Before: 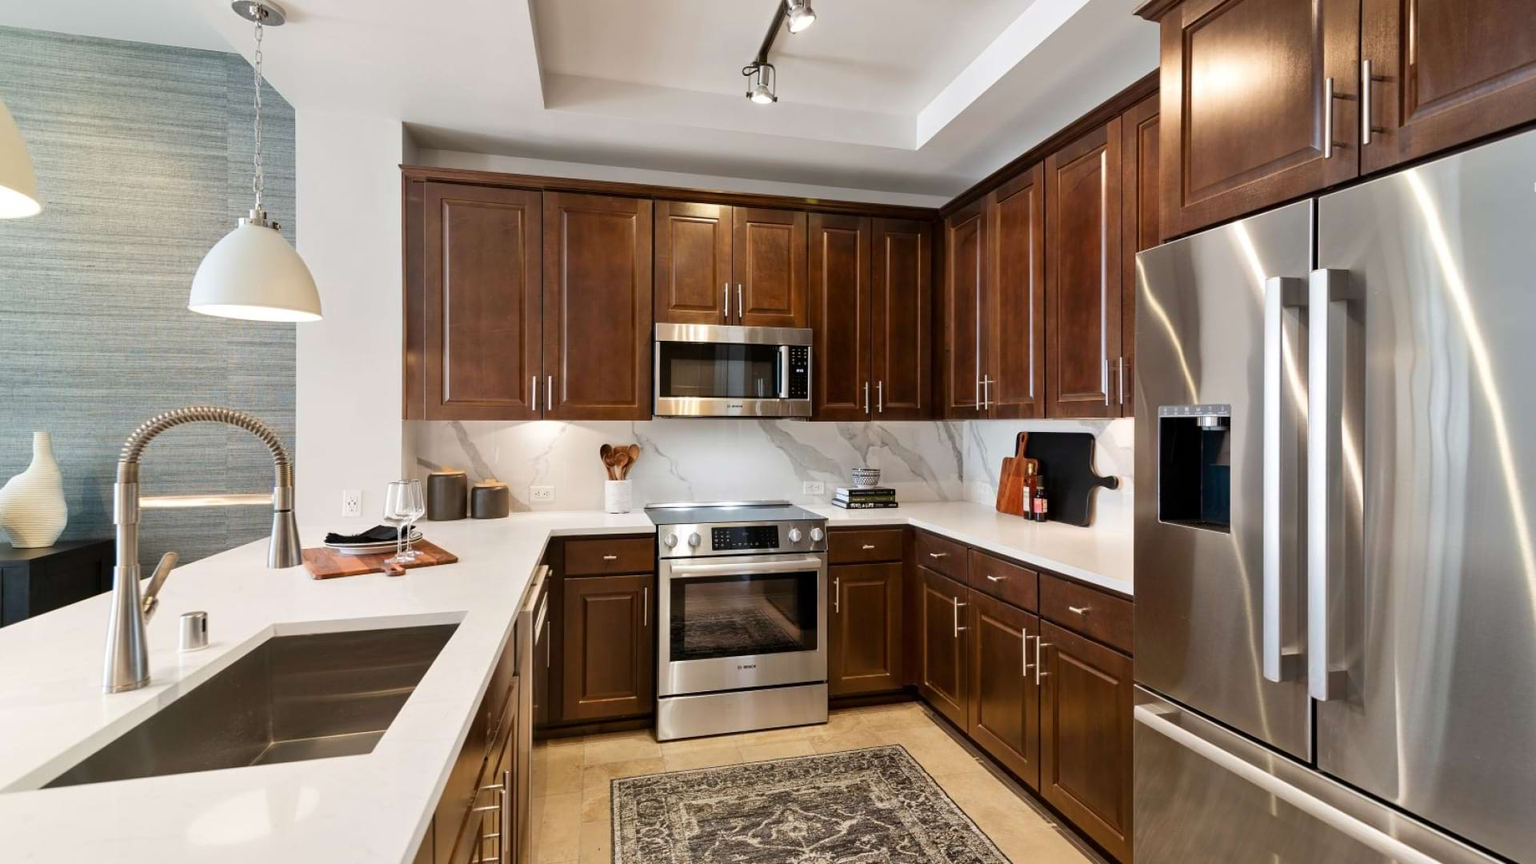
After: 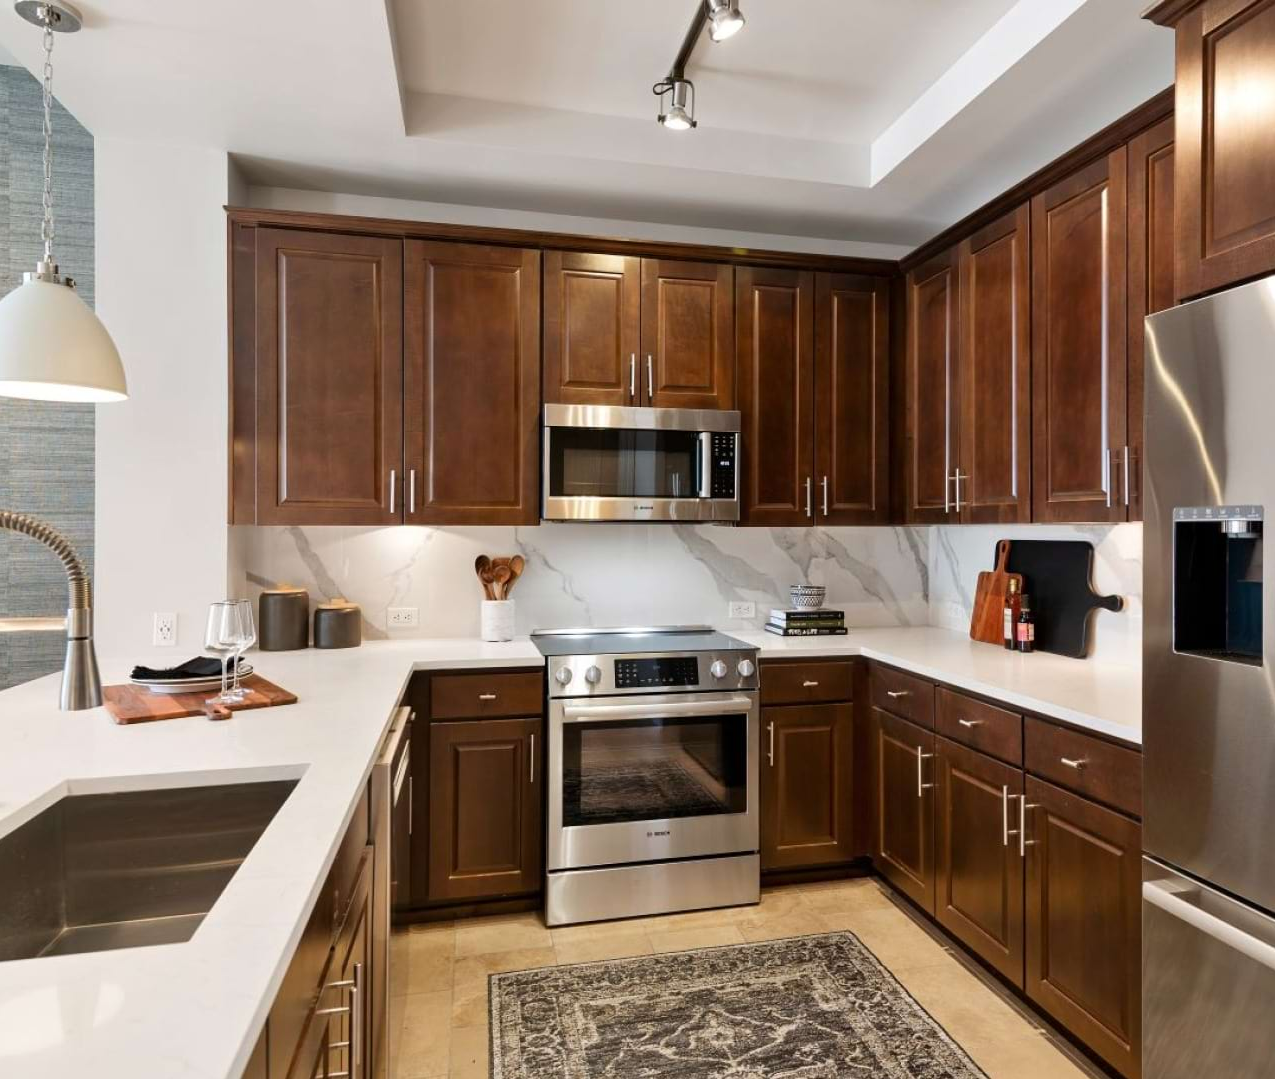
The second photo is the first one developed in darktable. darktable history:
crop and rotate: left 14.332%, right 19.237%
